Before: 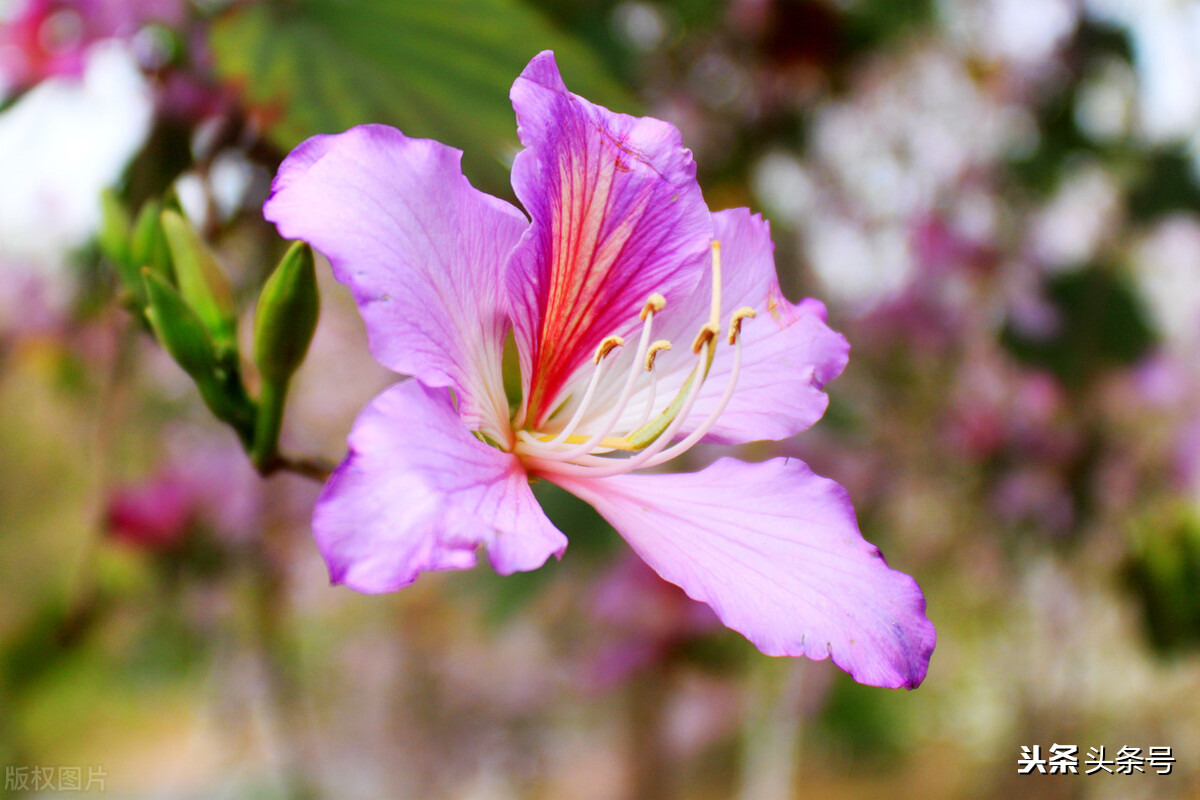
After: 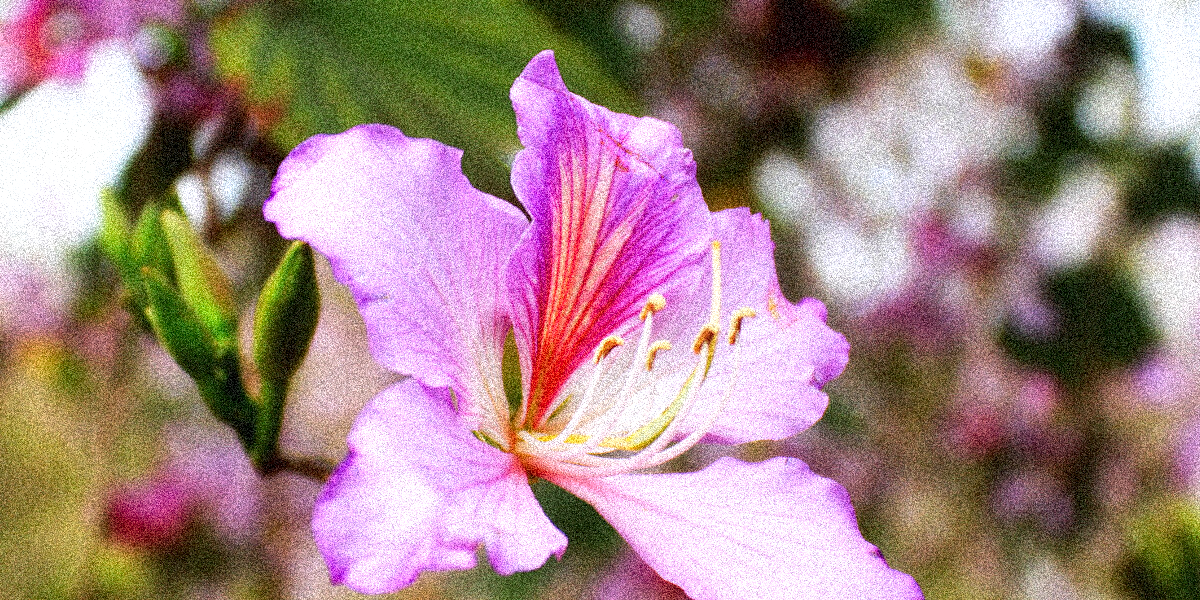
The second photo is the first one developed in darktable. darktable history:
tone equalizer: -8 EV -0.417 EV, -7 EV -0.389 EV, -6 EV -0.333 EV, -5 EV -0.222 EV, -3 EV 0.222 EV, -2 EV 0.333 EV, -1 EV 0.389 EV, +0 EV 0.417 EV, edges refinement/feathering 500, mask exposure compensation -1.57 EV, preserve details no
crop: bottom 24.967%
grain: coarseness 3.75 ISO, strength 100%, mid-tones bias 0%
